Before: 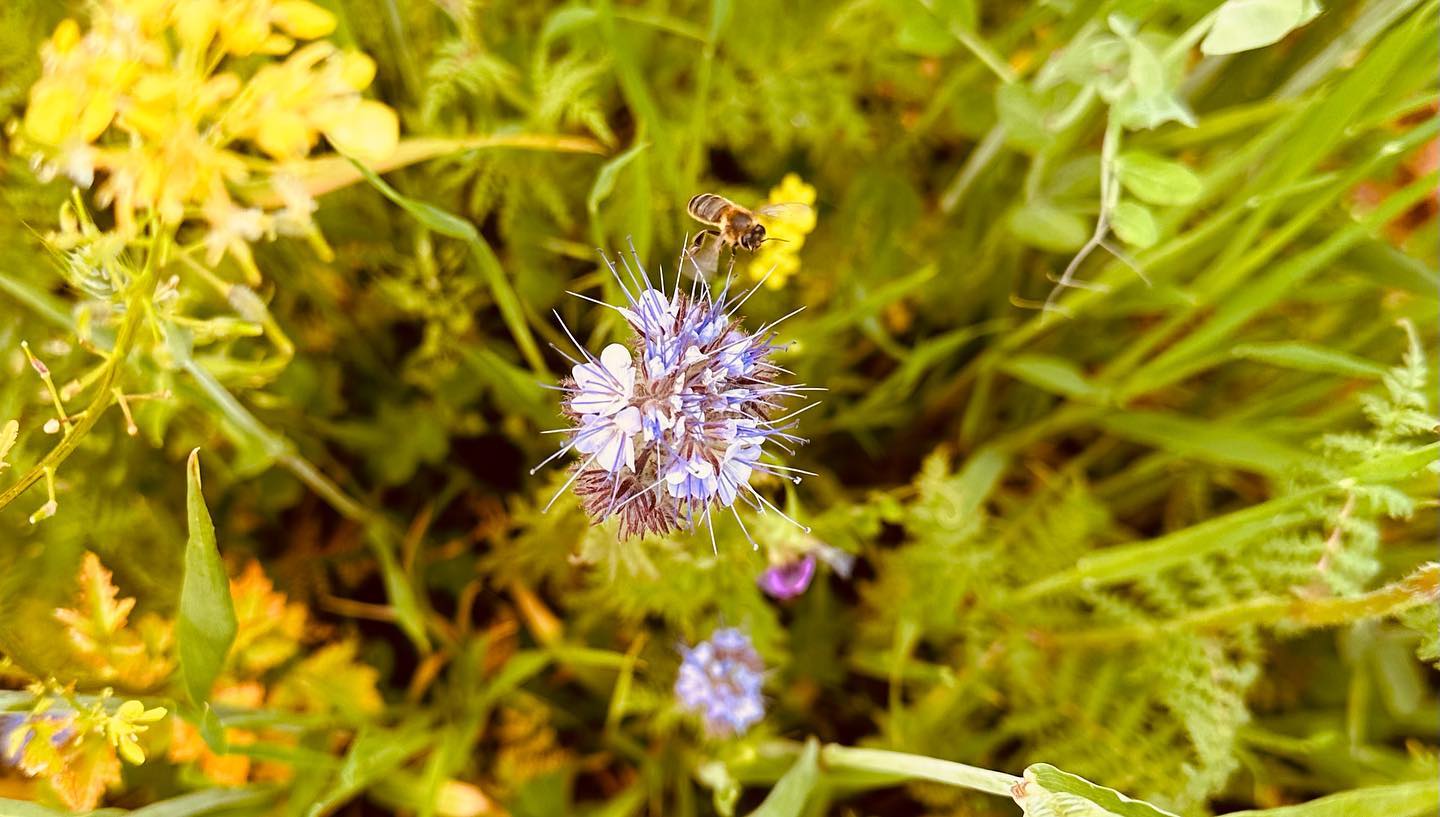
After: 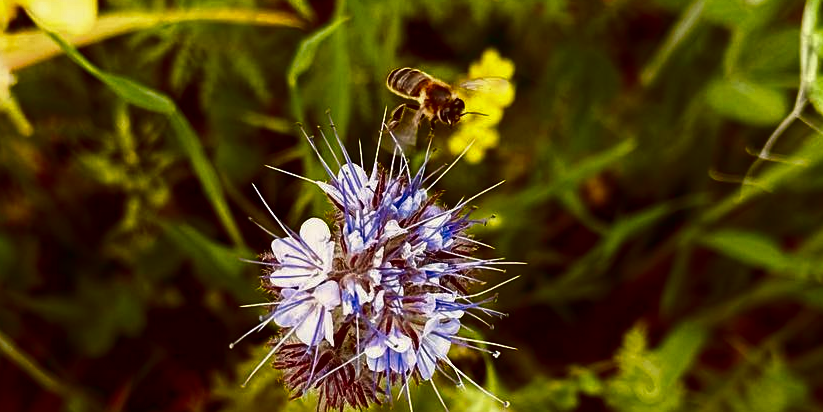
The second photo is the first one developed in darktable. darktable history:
crop: left 20.932%, top 15.471%, right 21.848%, bottom 34.081%
contrast brightness saturation: contrast 0.09, brightness -0.59, saturation 0.17
